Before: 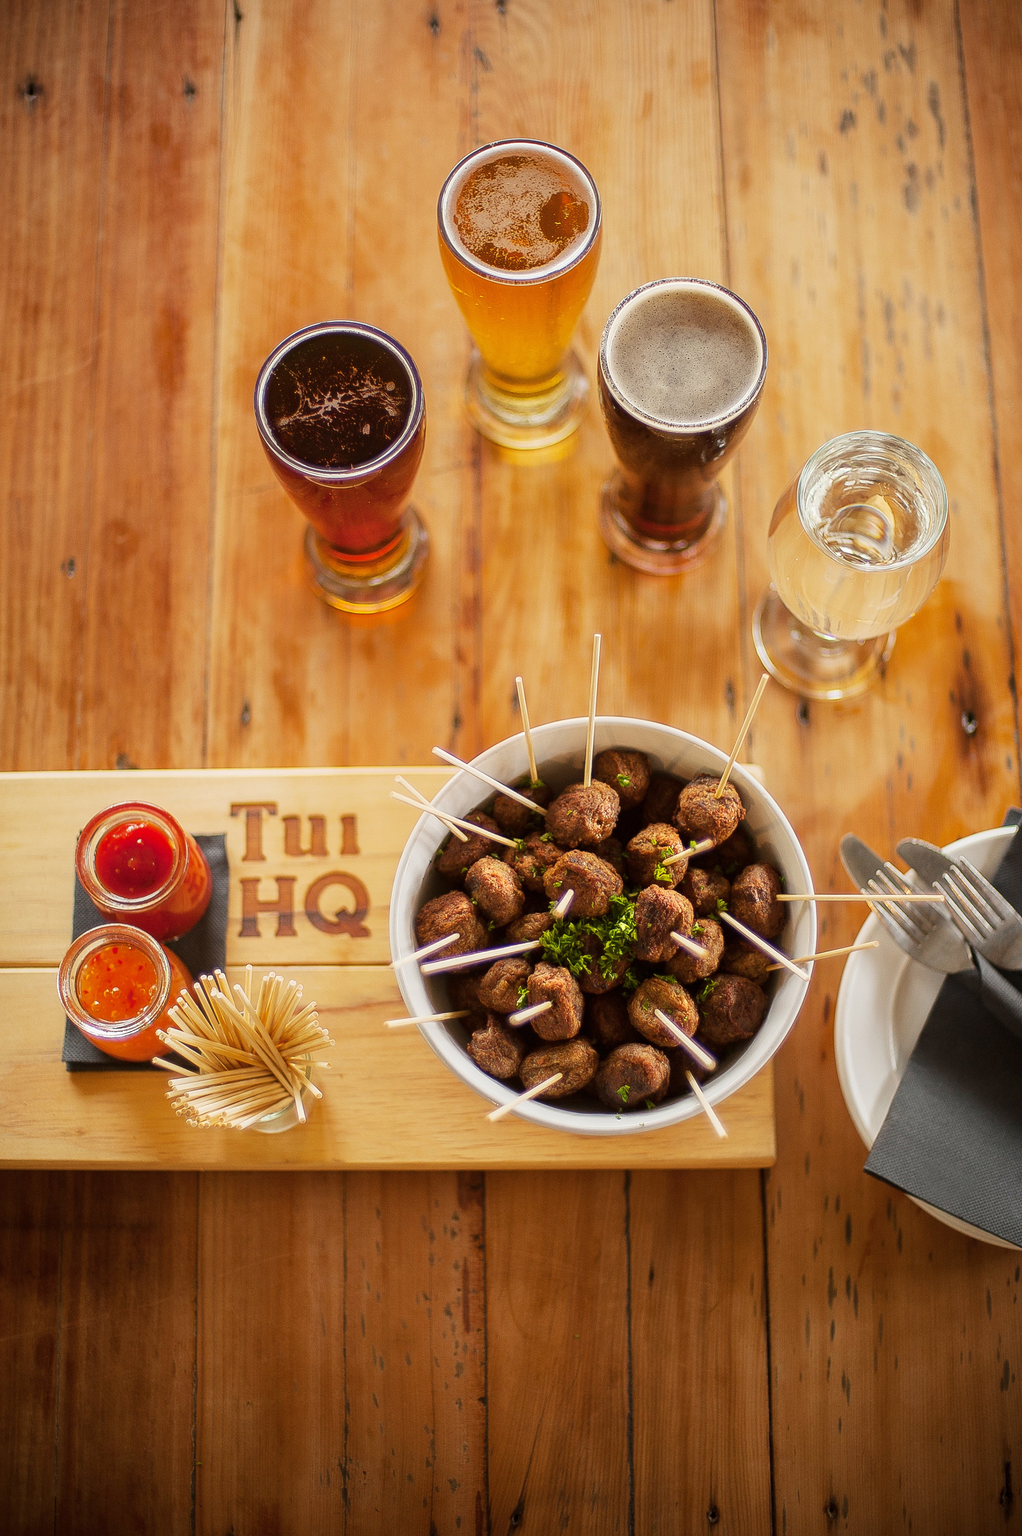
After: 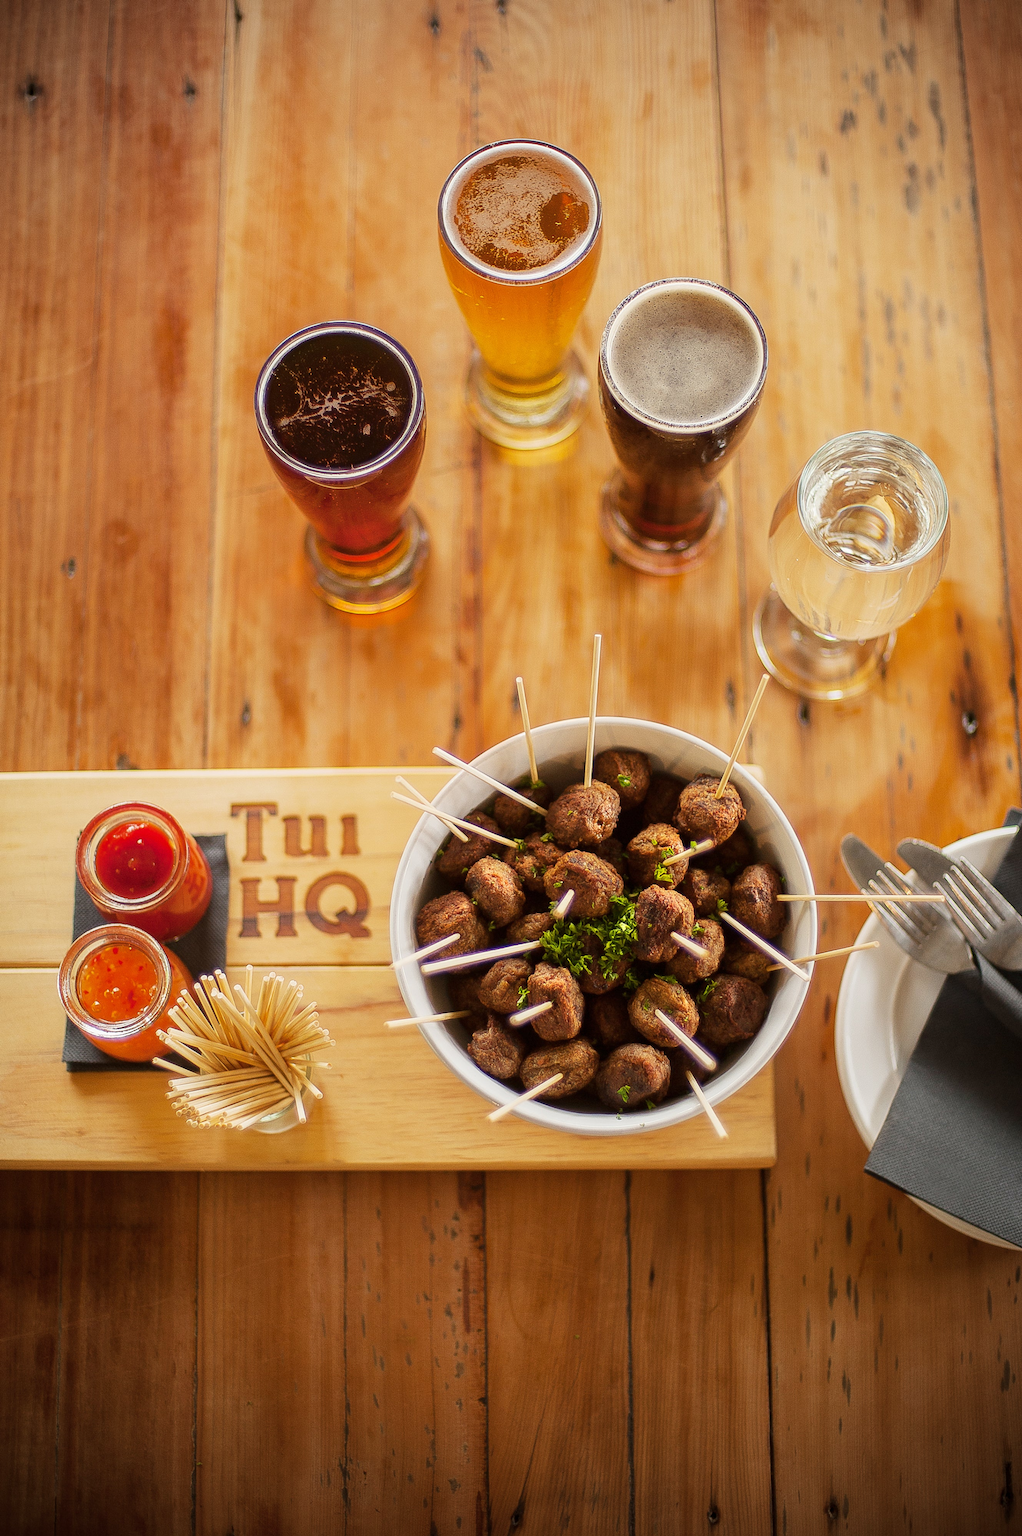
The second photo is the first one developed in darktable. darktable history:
vignetting: fall-off radius 93.72%, brightness -0.412, saturation -0.3
